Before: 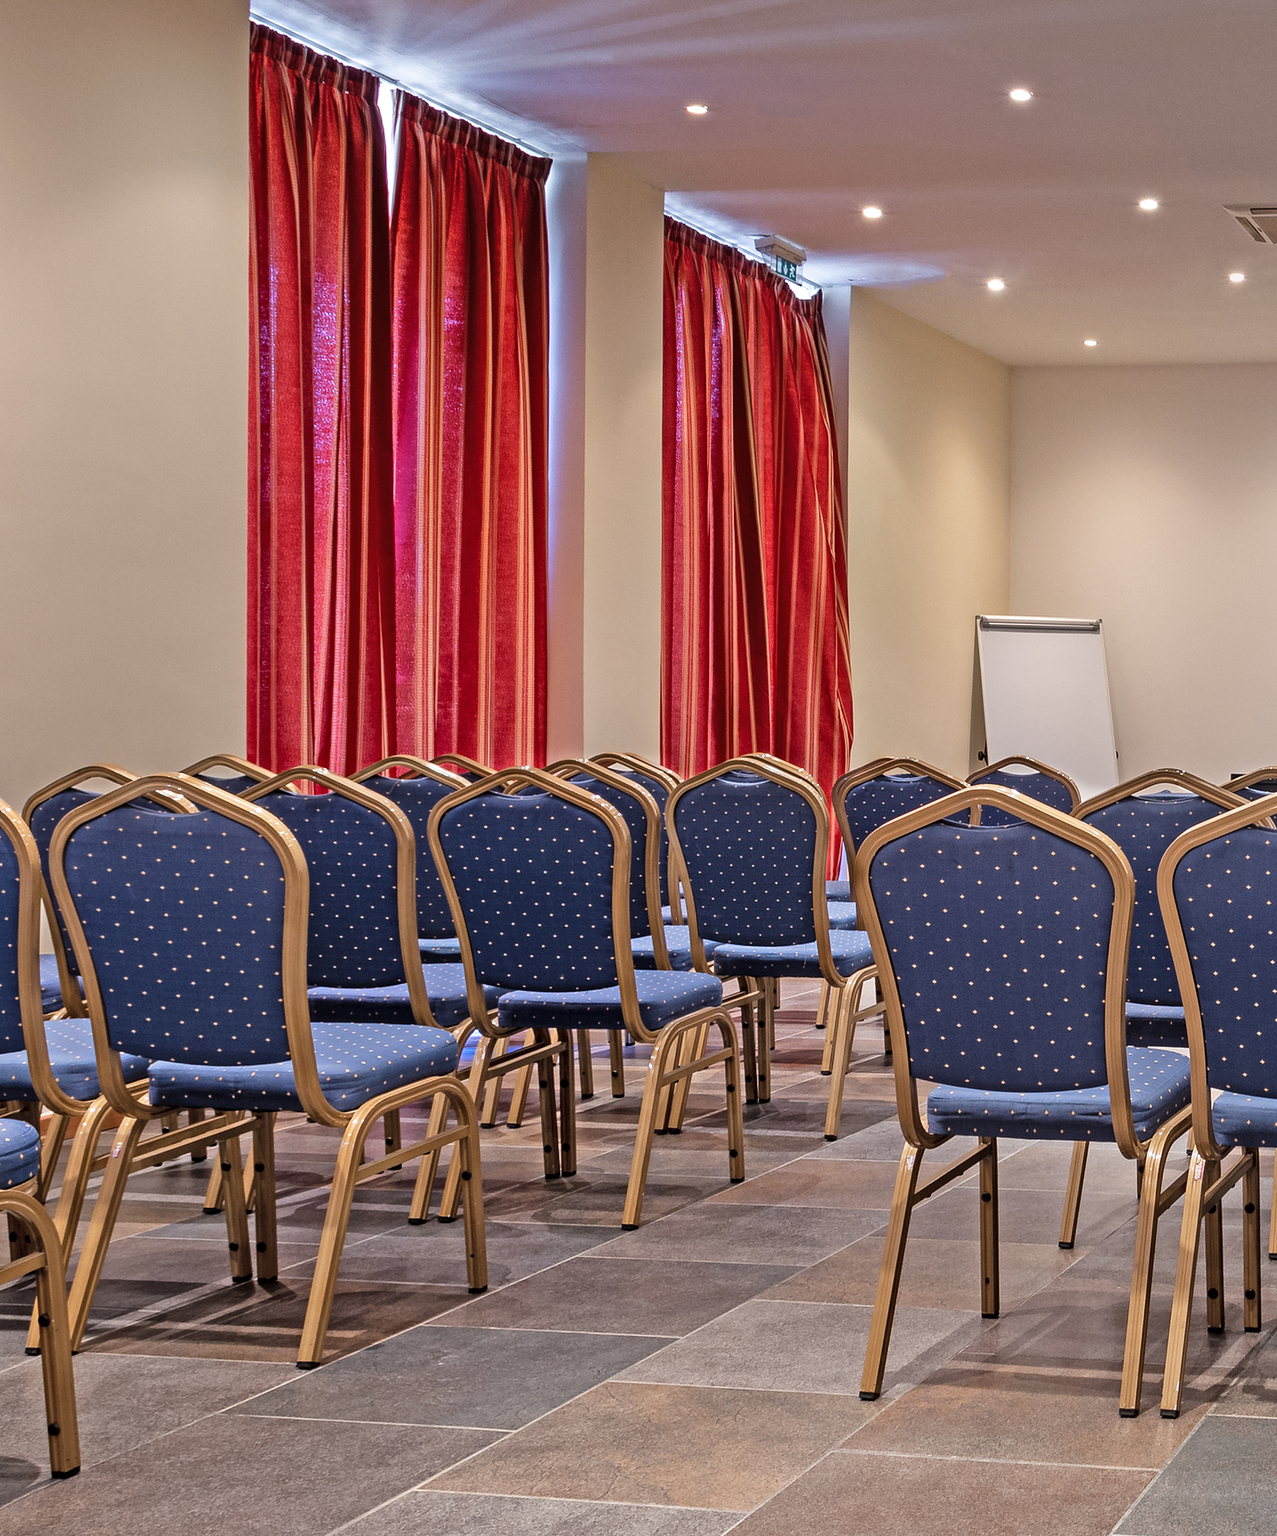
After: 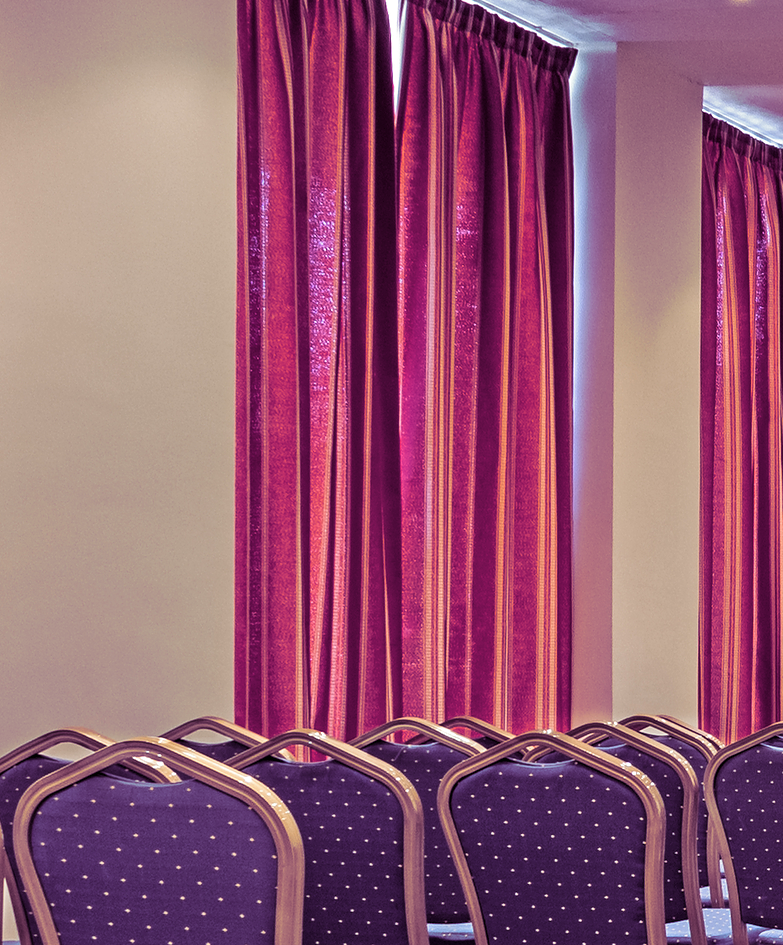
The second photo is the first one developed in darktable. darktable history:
local contrast: highlights 100%, shadows 100%, detail 120%, midtone range 0.2
crop and rotate: left 3.047%, top 7.509%, right 42.236%, bottom 37.598%
split-toning: shadows › hue 277.2°, shadows › saturation 0.74
